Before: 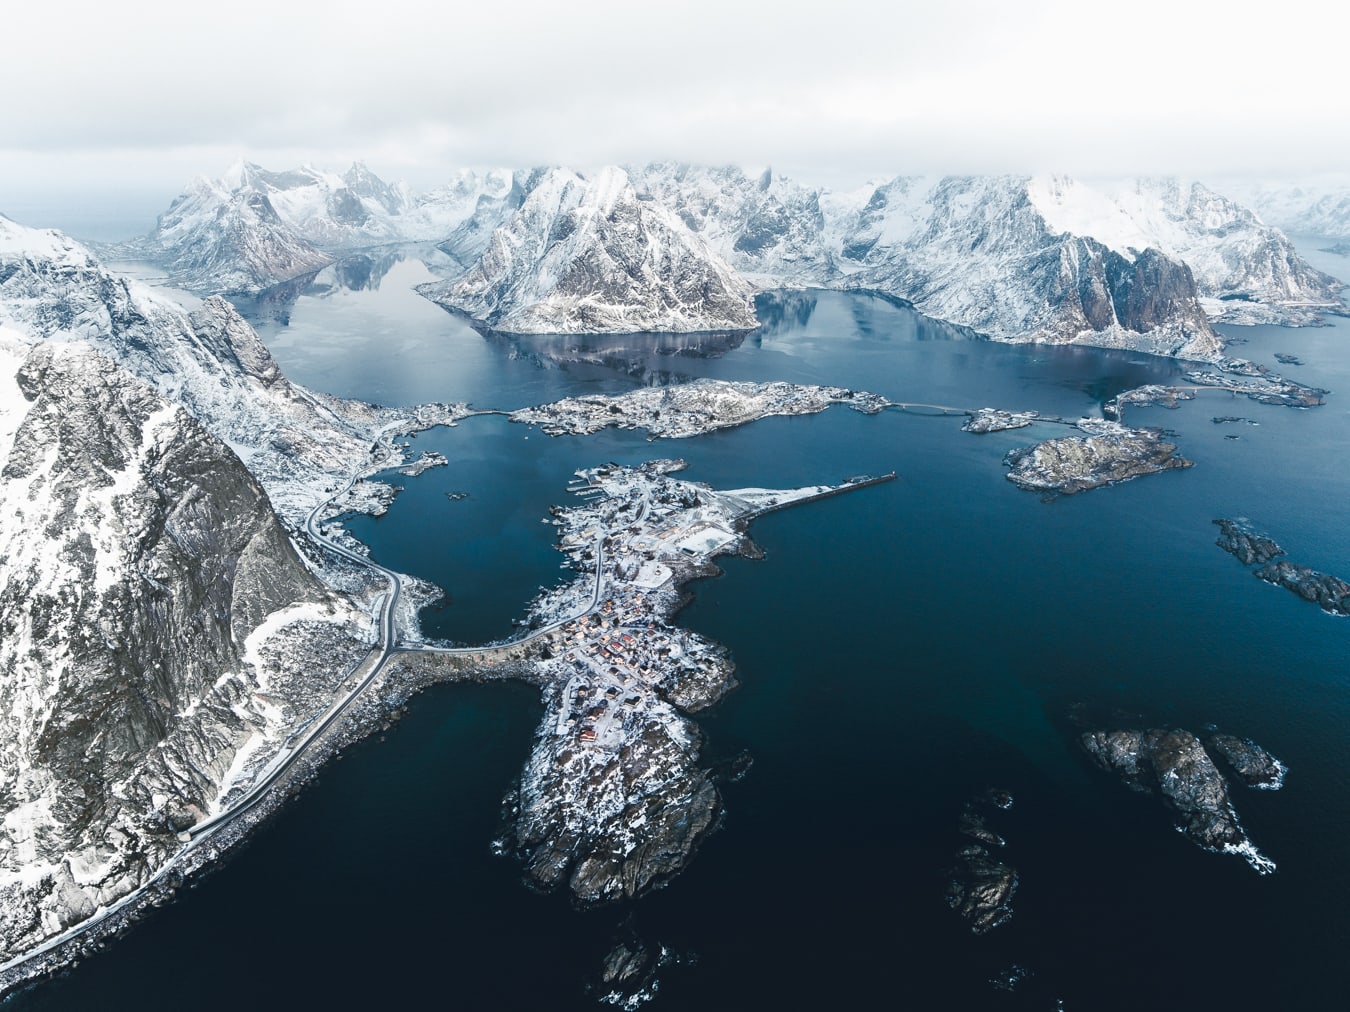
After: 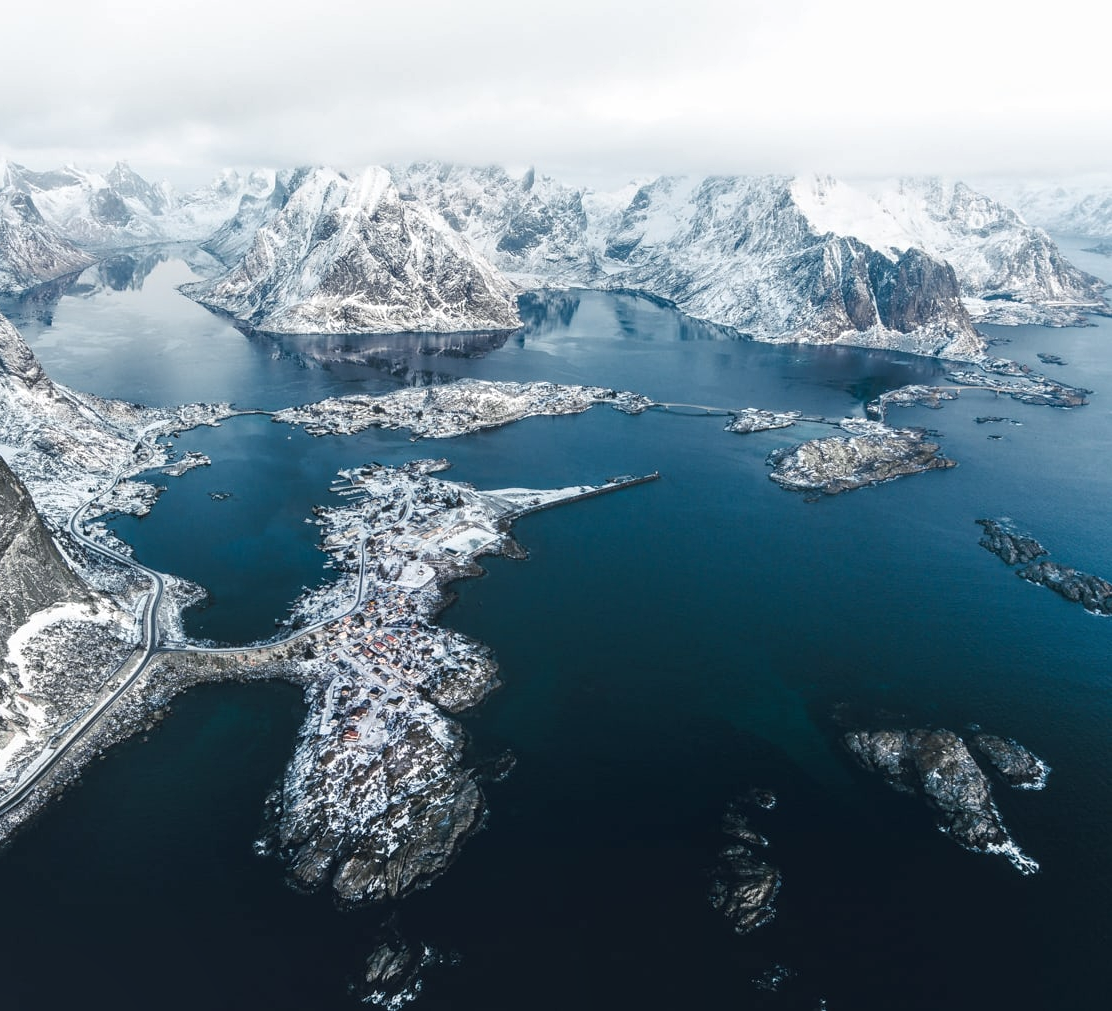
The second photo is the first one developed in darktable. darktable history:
crop: left 17.556%, bottom 0.026%
local contrast: on, module defaults
